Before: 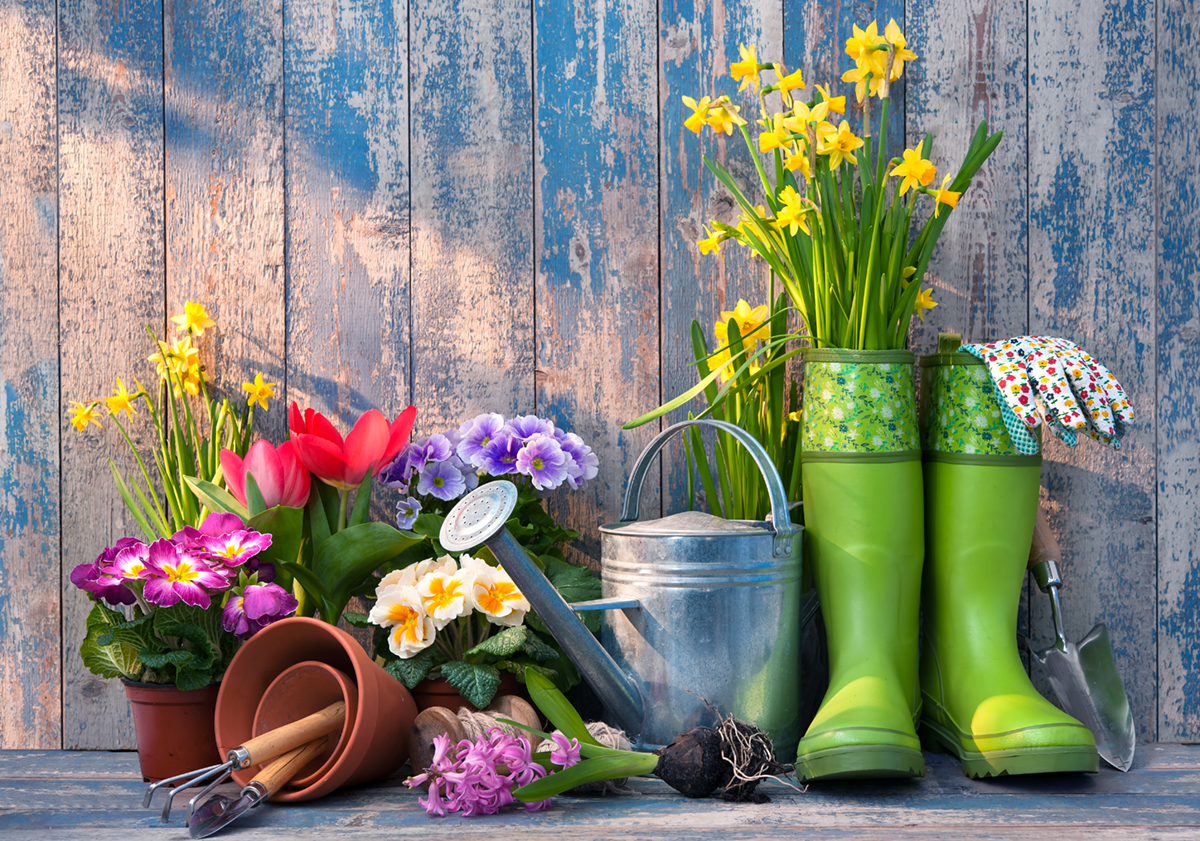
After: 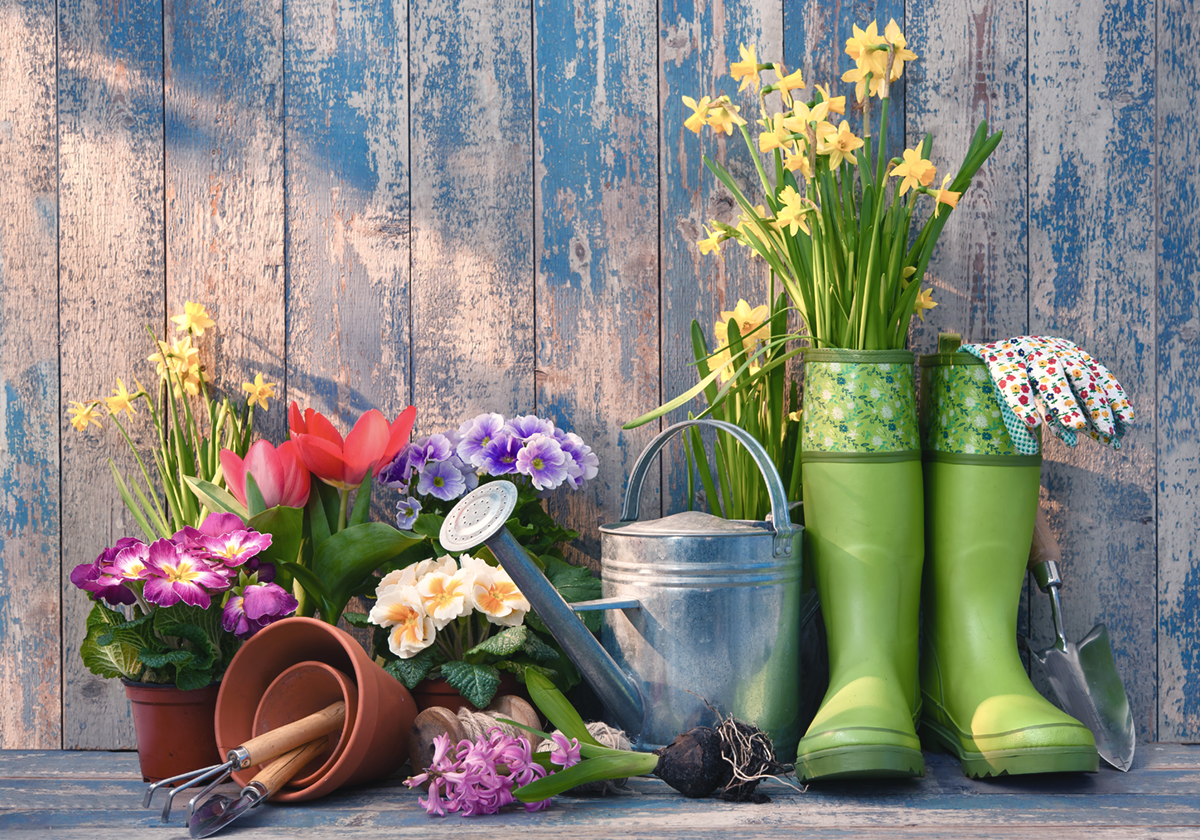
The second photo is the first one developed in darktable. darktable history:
color balance rgb: shadows lift › chroma 2%, shadows lift › hue 250°, power › hue 326.4°, highlights gain › chroma 2%, highlights gain › hue 64.8°, global offset › luminance 0.5%, global offset › hue 58.8°, perceptual saturation grading › highlights -25%, perceptual saturation grading › shadows 30%, global vibrance 15%
crop: bottom 0.071%
contrast brightness saturation: saturation -0.17
